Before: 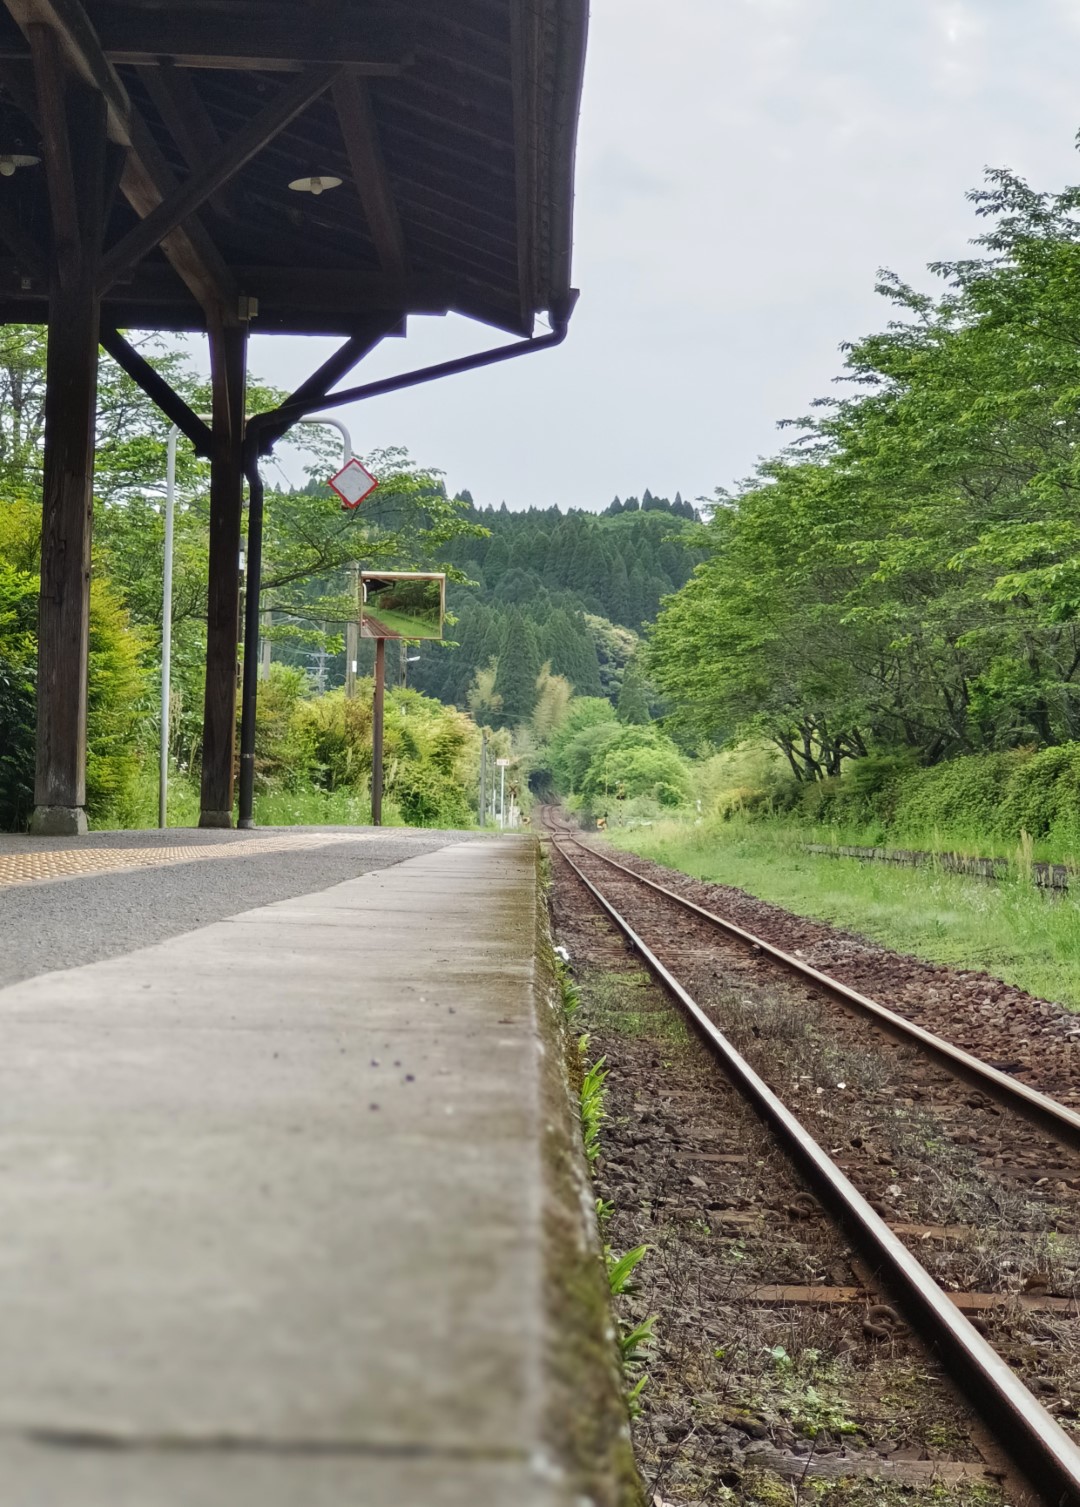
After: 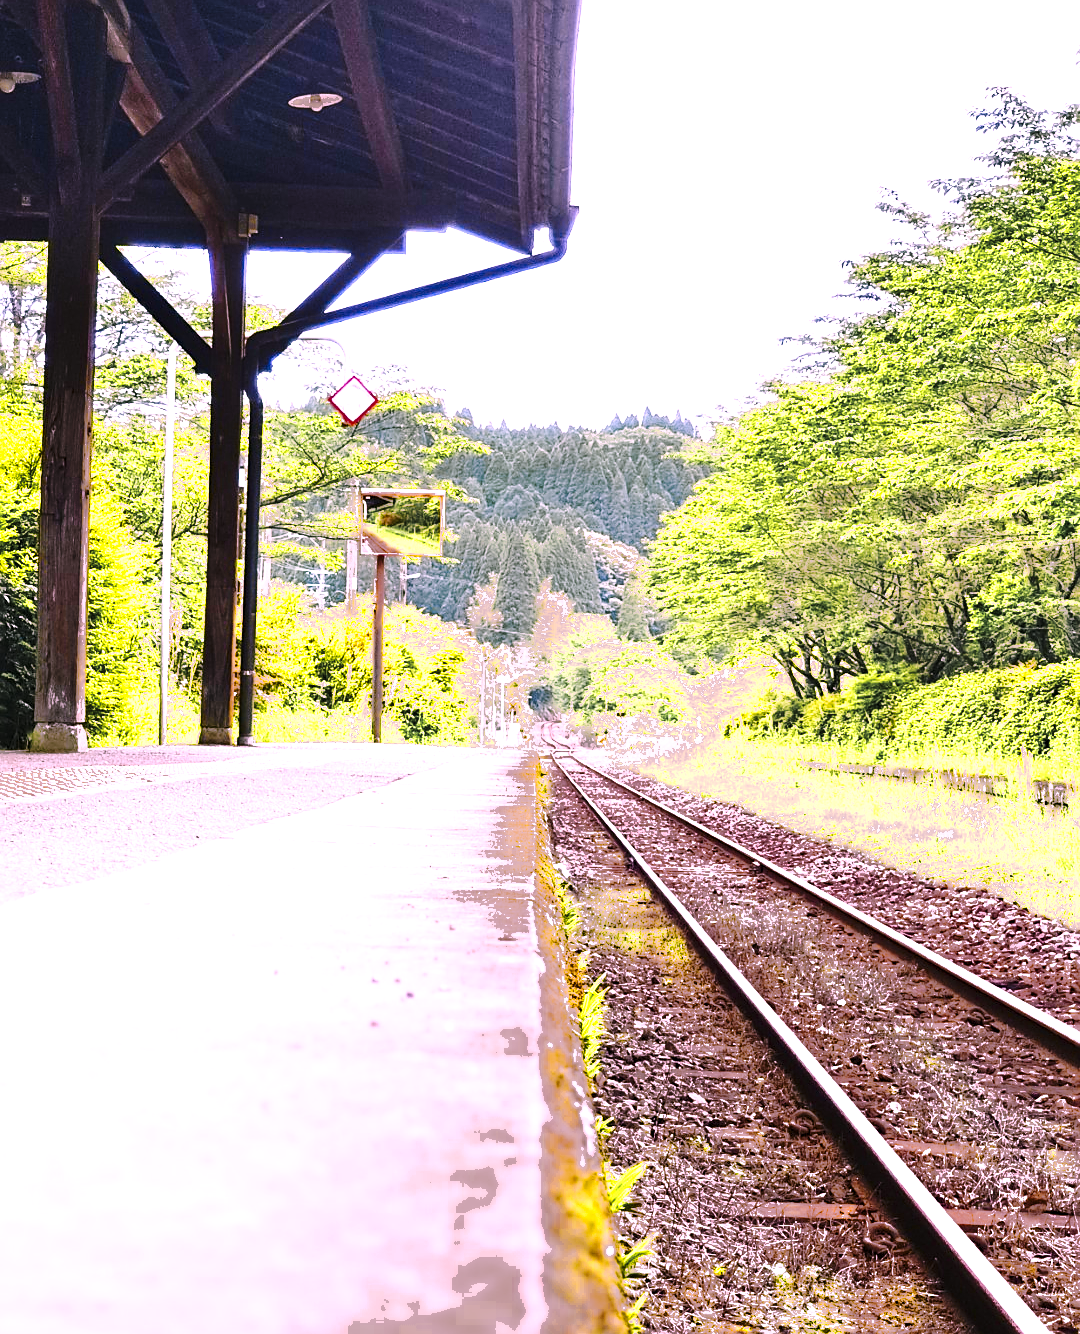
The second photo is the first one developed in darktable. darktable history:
color balance rgb: perceptual saturation grading › global saturation 20%, perceptual saturation grading › highlights -25.561%, perceptual saturation grading › shadows 49.838%, perceptual brilliance grading › global brilliance 11.094%, global vibrance 14.37%
exposure: exposure 0.295 EV, compensate exposure bias true, compensate highlight preservation false
sharpen: amount 0.552
contrast brightness saturation: contrast 0.098, saturation -0.301
base curve: curves: ch0 [(0, 0) (0.028, 0.03) (0.121, 0.232) (0.46, 0.748) (0.859, 0.968) (1, 1)], preserve colors none
crop and rotate: top 5.541%, bottom 5.898%
color zones: curves: ch0 [(0.004, 0.306) (0.107, 0.448) (0.252, 0.656) (0.41, 0.398) (0.595, 0.515) (0.768, 0.628)]; ch1 [(0.07, 0.323) (0.151, 0.452) (0.252, 0.608) (0.346, 0.221) (0.463, 0.189) (0.61, 0.368) (0.735, 0.395) (0.921, 0.412)]; ch2 [(0, 0.476) (0.132, 0.512) (0.243, 0.512) (0.397, 0.48) (0.522, 0.376) (0.634, 0.536) (0.761, 0.46)]
color correction: highlights a* 18.95, highlights b* -11.37, saturation 1.63
